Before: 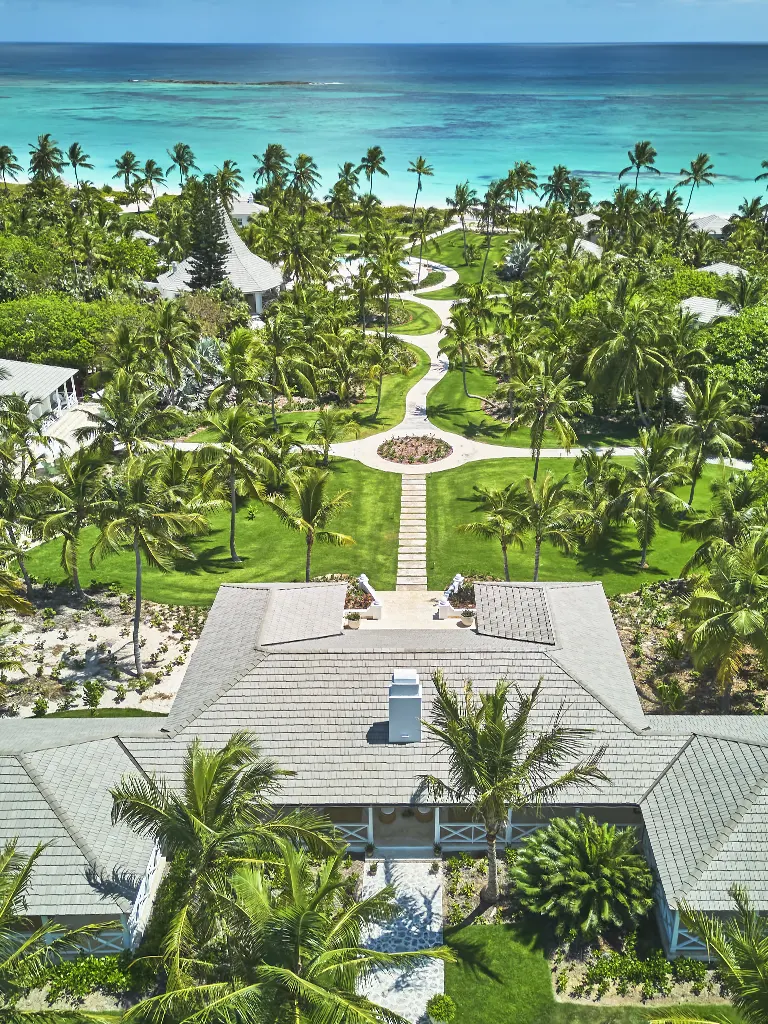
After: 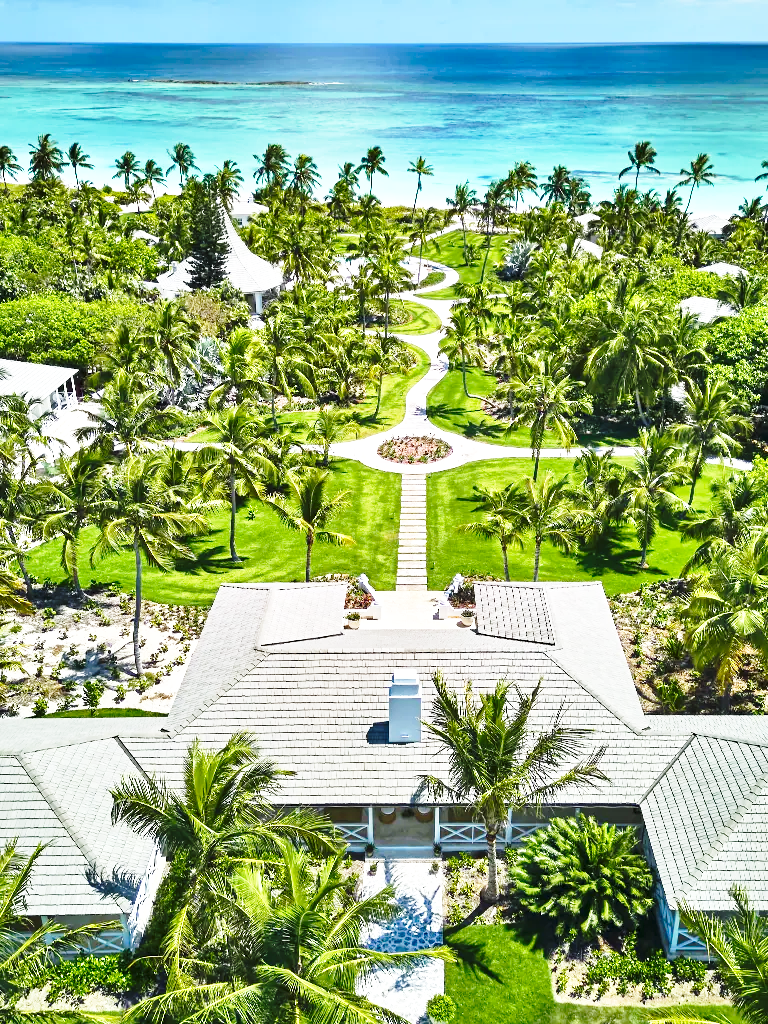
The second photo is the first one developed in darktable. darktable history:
base curve: curves: ch0 [(0, 0) (0.028, 0.03) (0.121, 0.232) (0.46, 0.748) (0.859, 0.968) (1, 1)], preserve colors none
contrast equalizer: octaves 7, y [[0.6 ×6], [0.55 ×6], [0 ×6], [0 ×6], [0 ×6]], mix 0.53
contrast brightness saturation: saturation 0.18
